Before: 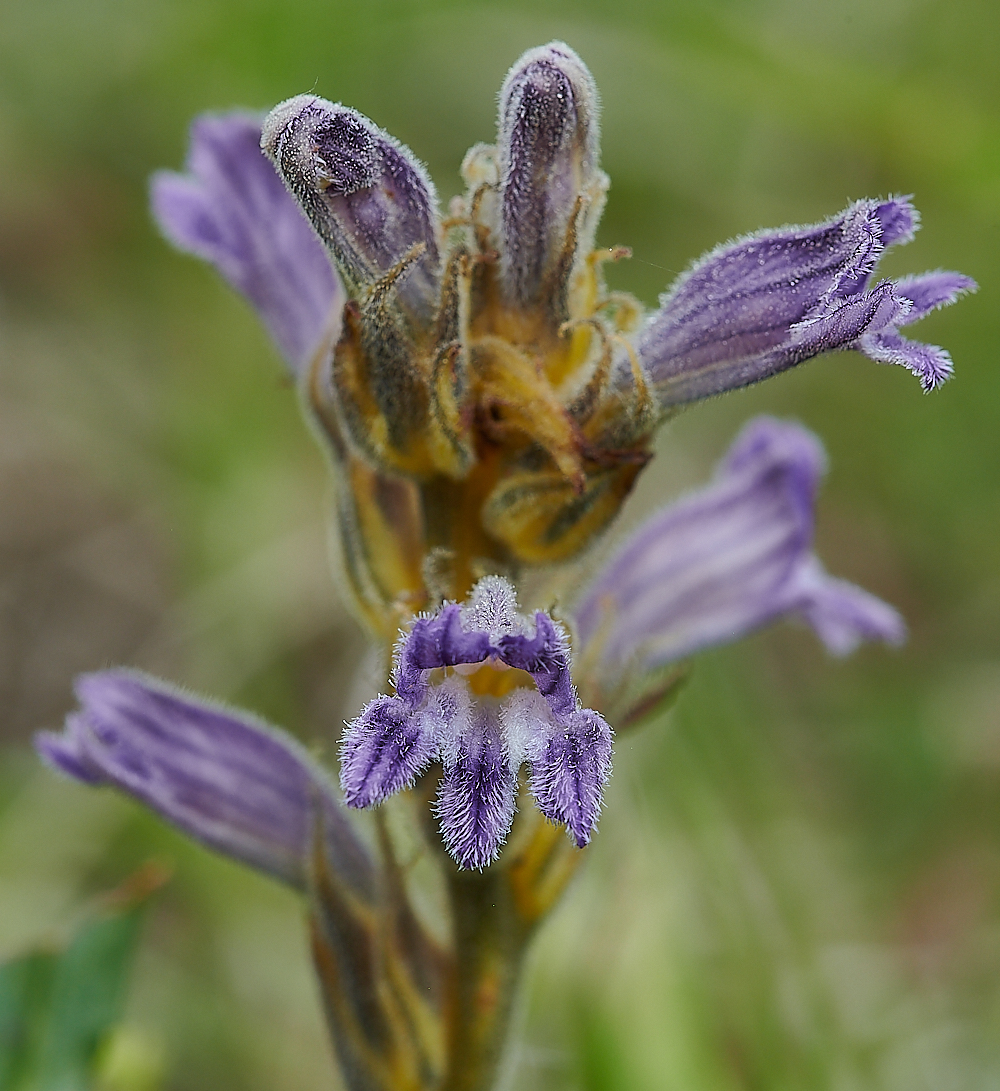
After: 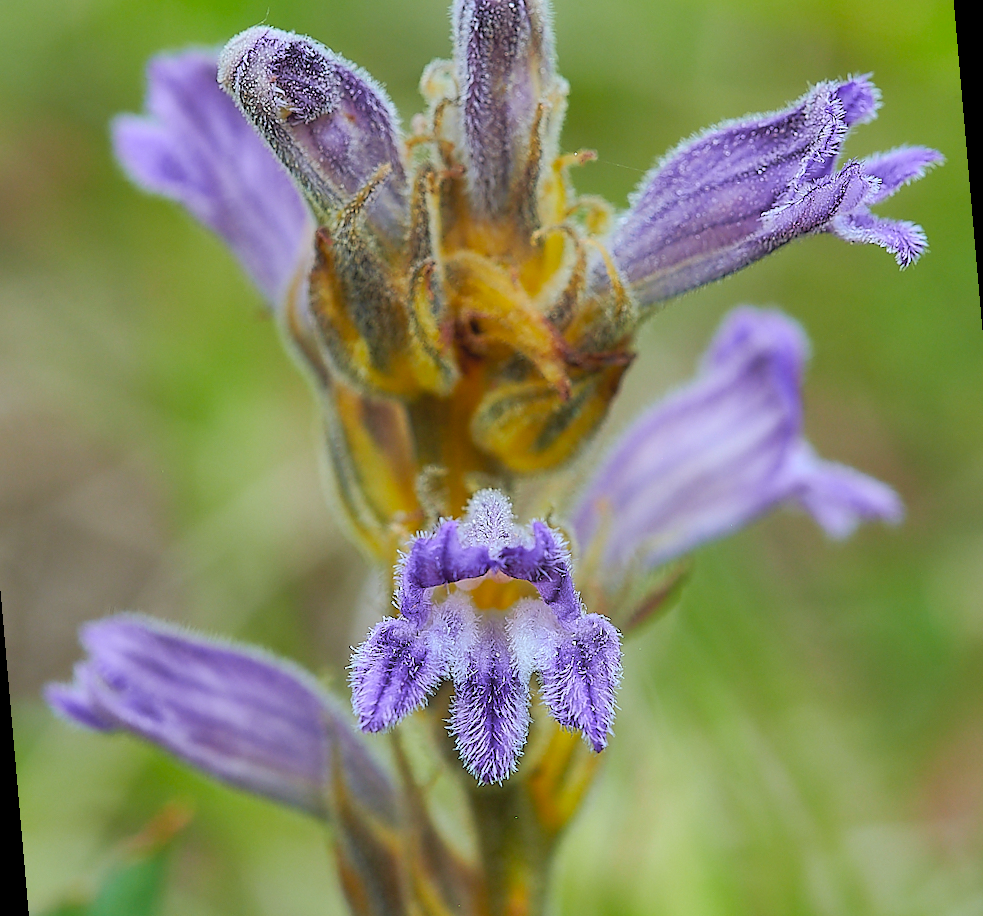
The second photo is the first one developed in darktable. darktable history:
tone equalizer: on, module defaults
white balance: red 0.976, blue 1.04
rotate and perspective: rotation -5°, crop left 0.05, crop right 0.952, crop top 0.11, crop bottom 0.89
contrast brightness saturation: contrast 0.07, brightness 0.18, saturation 0.4
